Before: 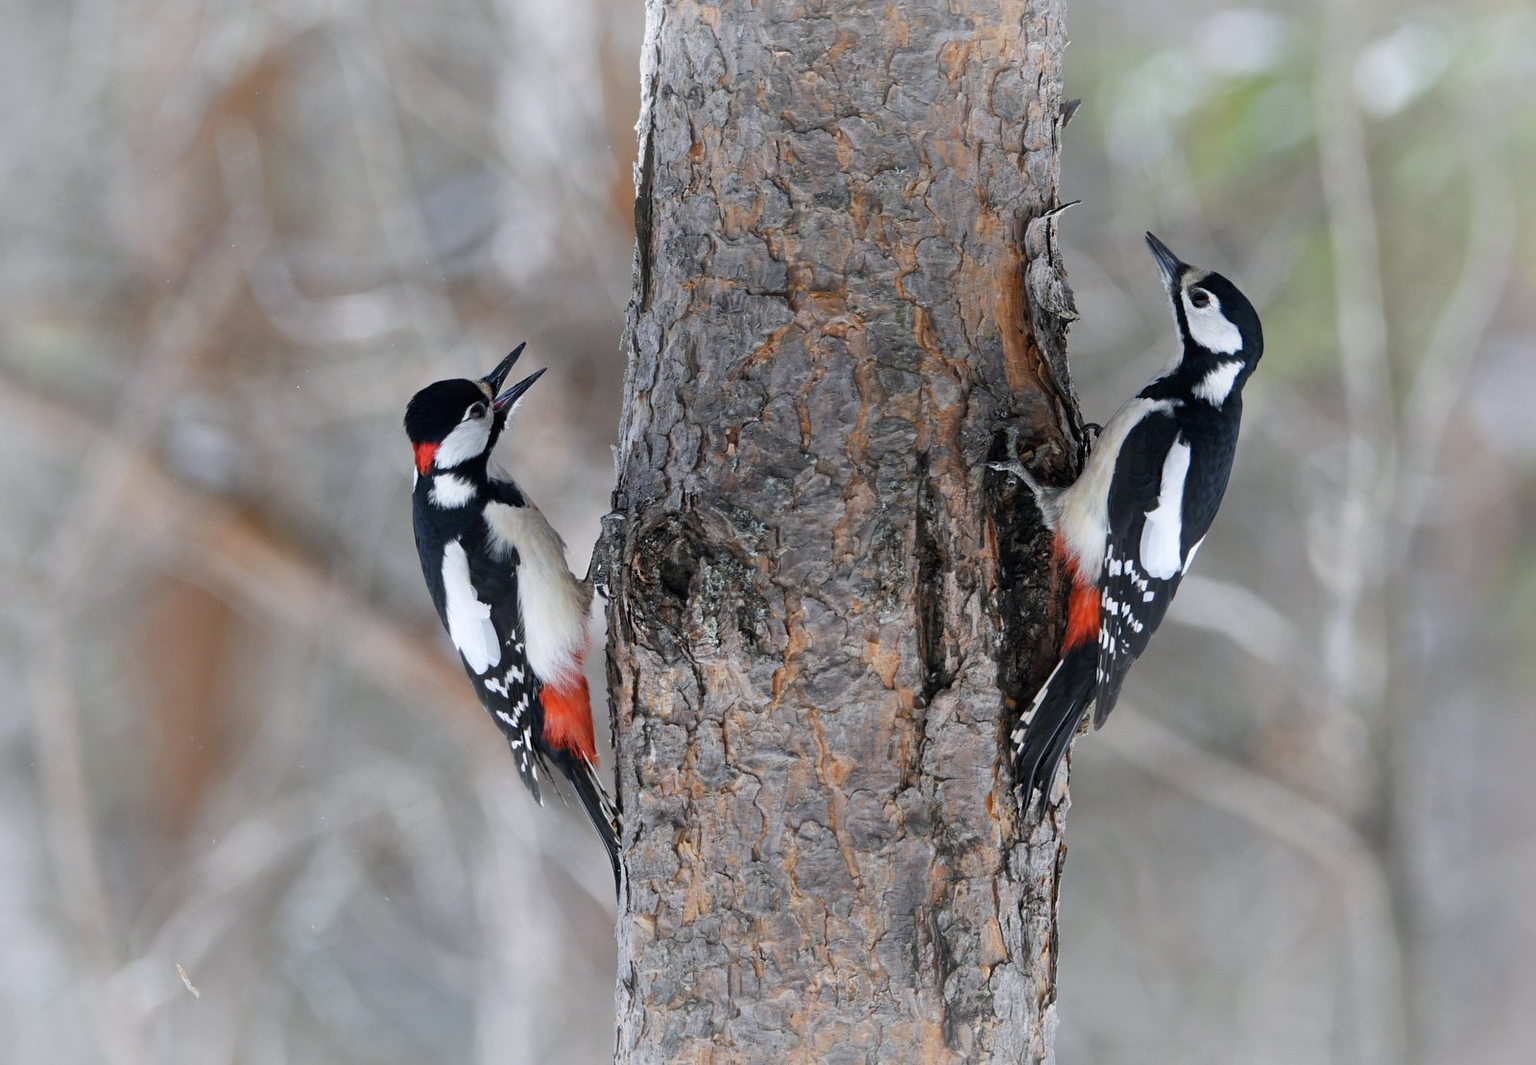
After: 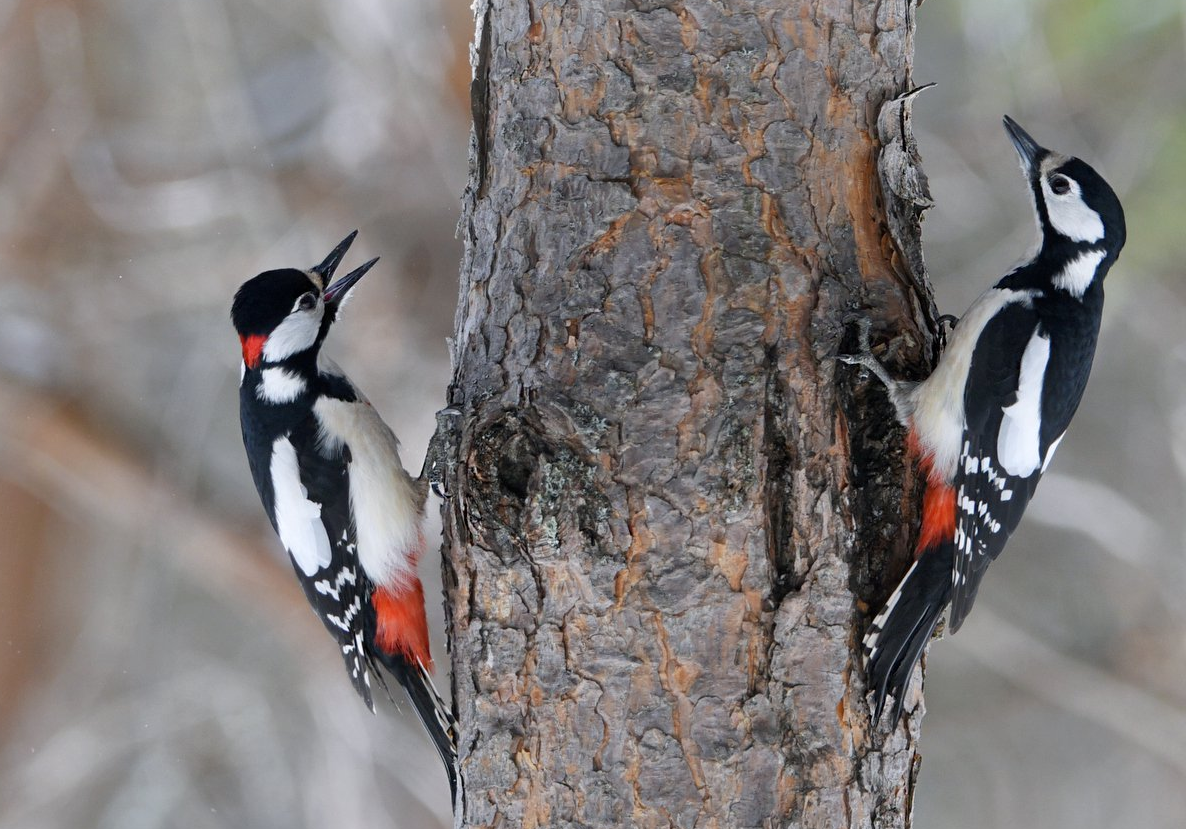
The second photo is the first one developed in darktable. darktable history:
crop and rotate: left 11.934%, top 11.367%, right 13.905%, bottom 13.839%
